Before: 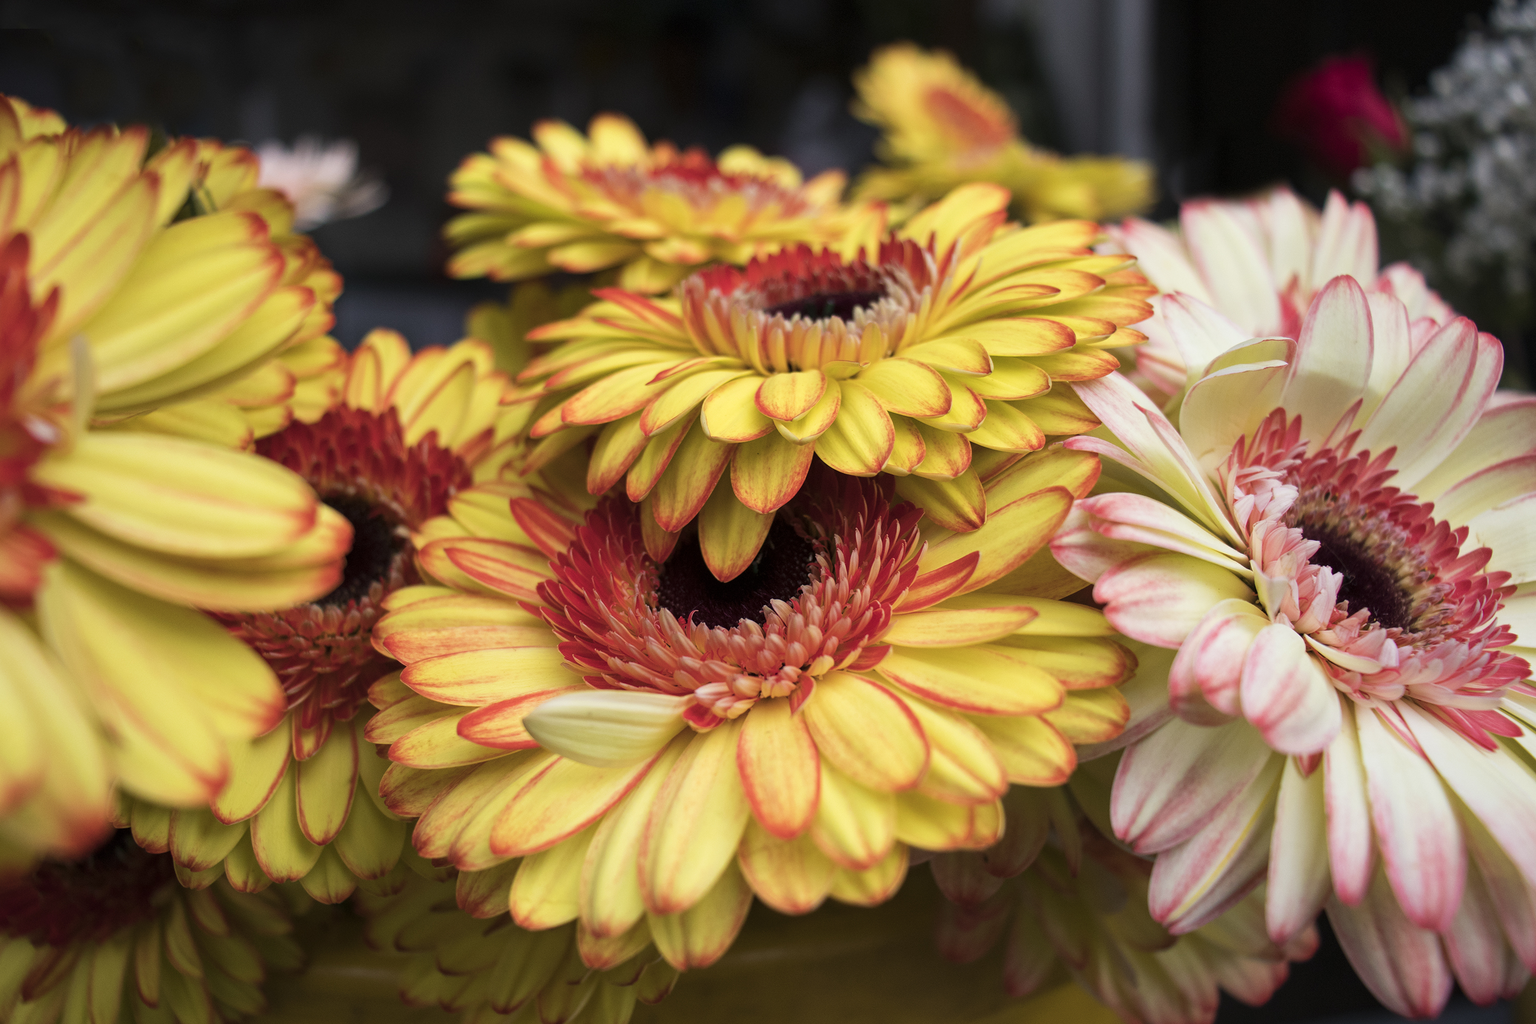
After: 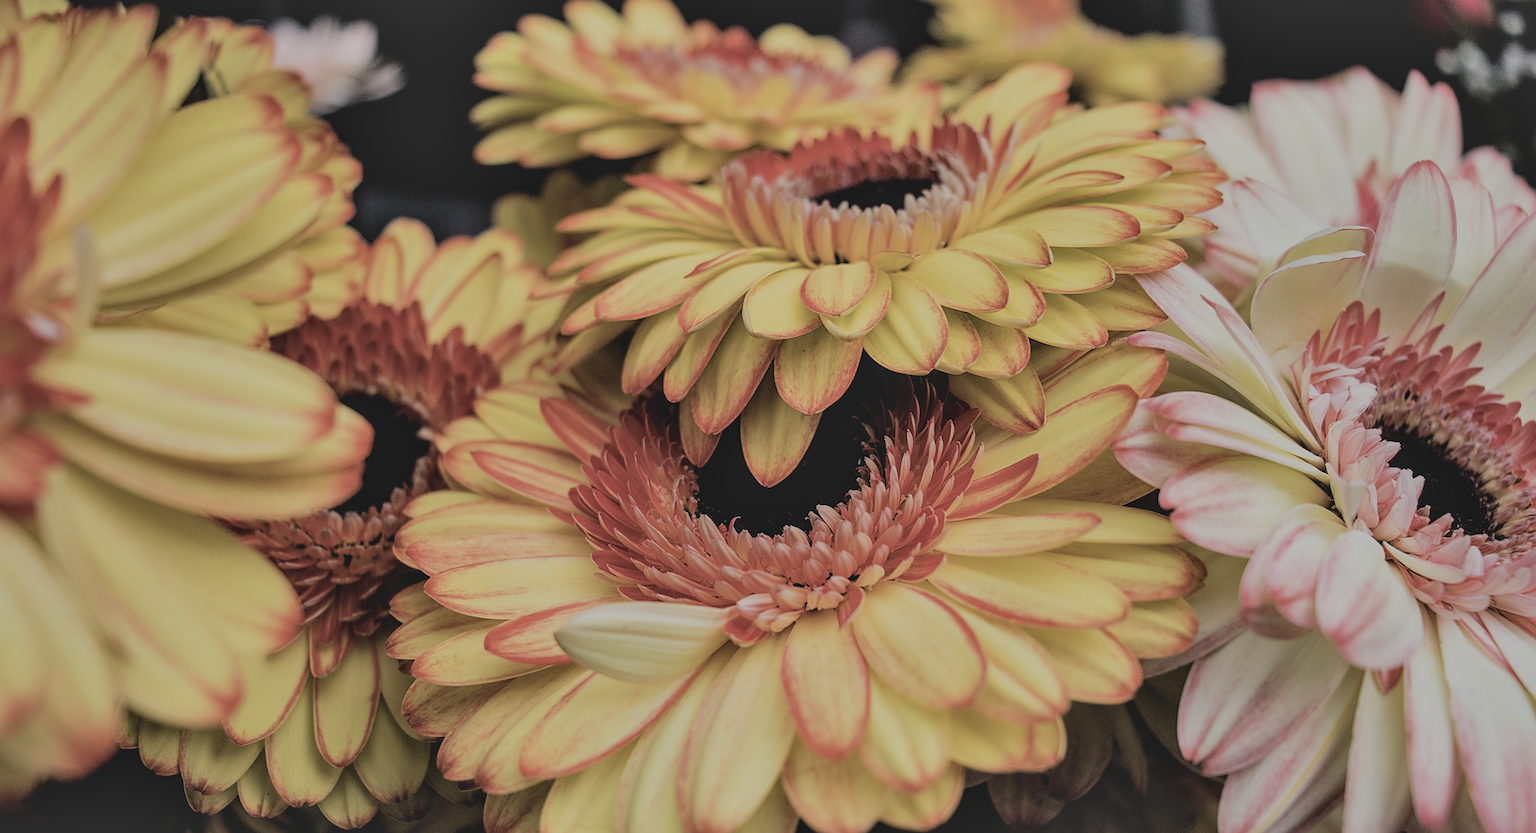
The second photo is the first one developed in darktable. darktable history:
contrast brightness saturation: contrast -0.244, saturation -0.438
crop and rotate: angle 0.074°, top 12.023%, right 5.571%, bottom 11.098%
exposure: compensate highlight preservation false
local contrast: on, module defaults
filmic rgb: black relative exposure -4.39 EV, white relative exposure 5.01 EV, hardness 2.18, latitude 39.93%, contrast 1.147, highlights saturation mix 11.31%, shadows ↔ highlights balance 0.964%, iterations of high-quality reconstruction 0
sharpen: amount 0.565
shadows and highlights: shadows 58.3, soften with gaussian
